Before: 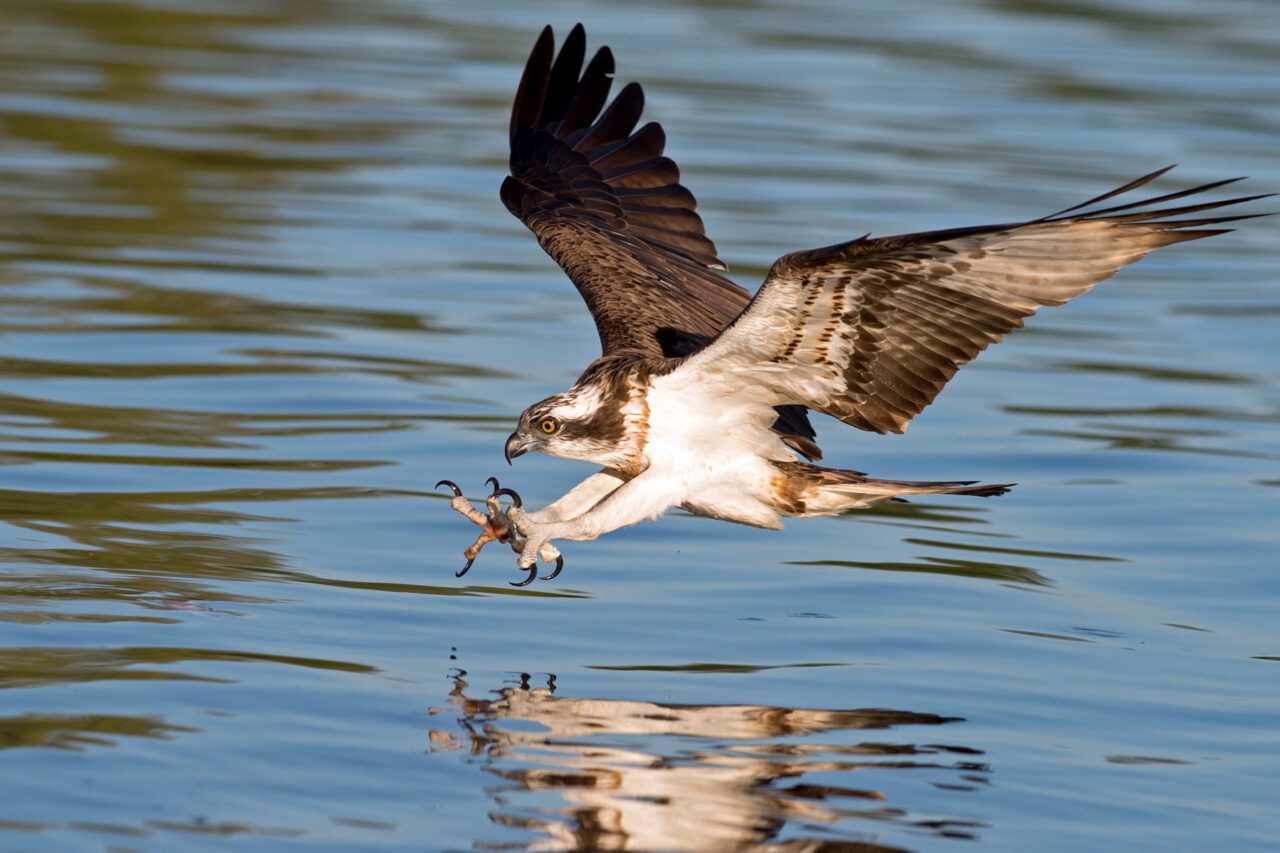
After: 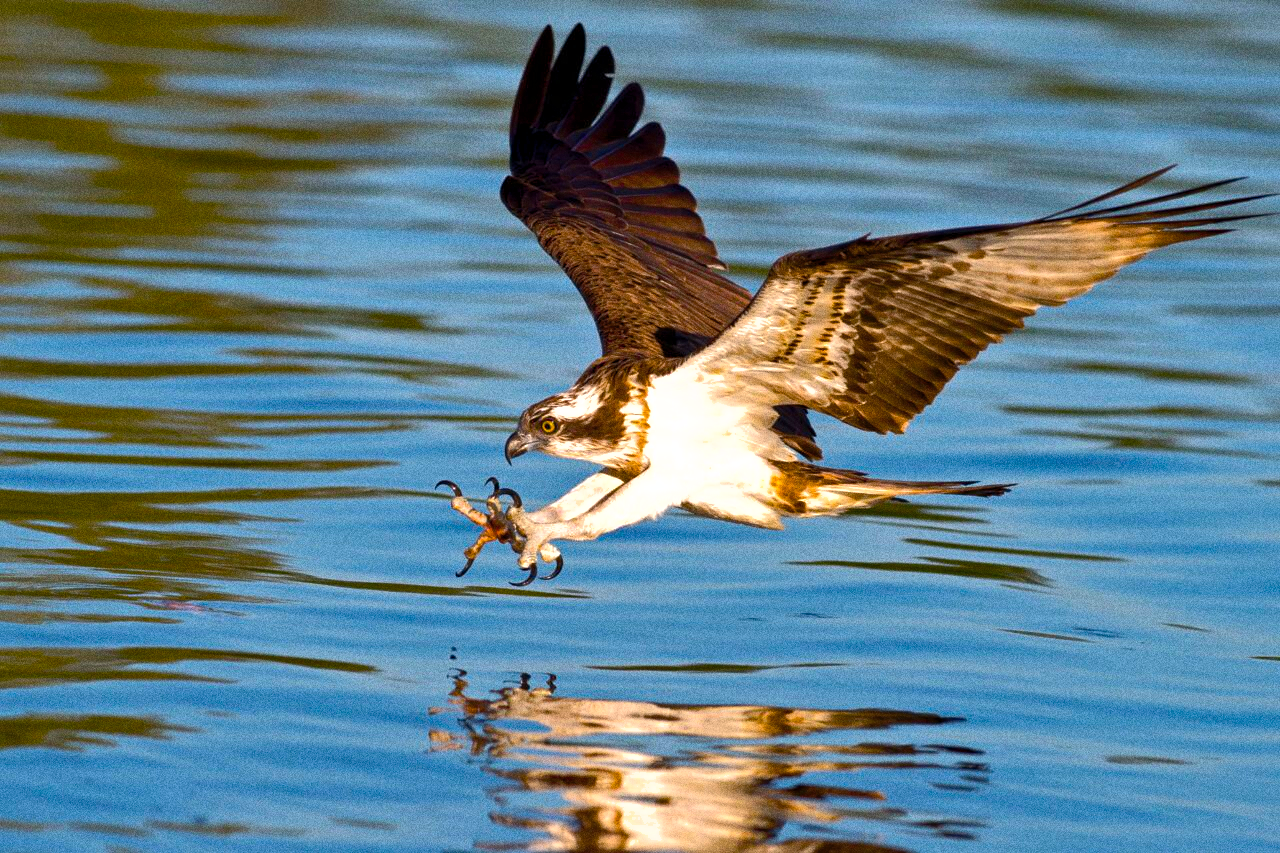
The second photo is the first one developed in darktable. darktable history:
color balance rgb: linear chroma grading › global chroma 9%, perceptual saturation grading › global saturation 36%, perceptual saturation grading › shadows 35%, perceptual brilliance grading › global brilliance 15%, perceptual brilliance grading › shadows -35%, global vibrance 15%
shadows and highlights: on, module defaults
grain: coarseness 0.09 ISO, strength 40%
